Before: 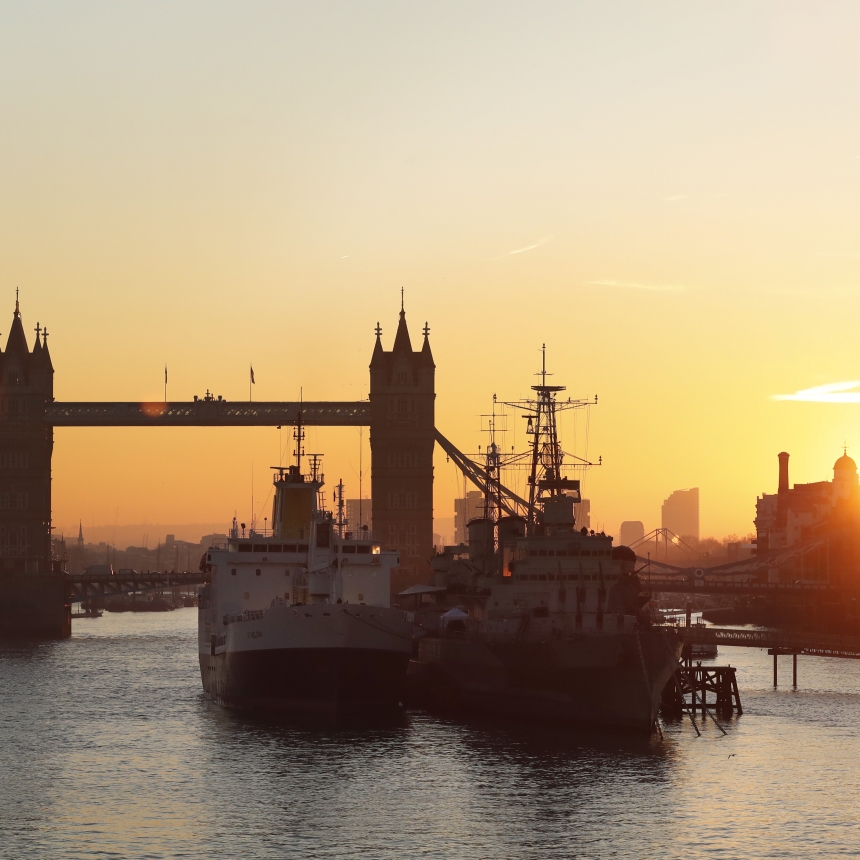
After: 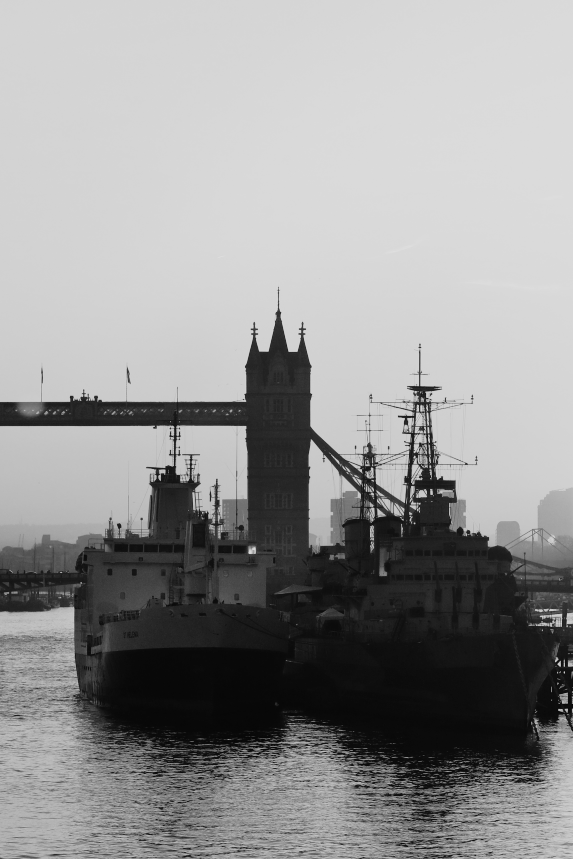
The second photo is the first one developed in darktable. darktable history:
tone curve: curves: ch0 [(0, 0.012) (0.144, 0.137) (0.326, 0.386) (0.489, 0.573) (0.656, 0.763) (0.849, 0.902) (1, 0.974)]; ch1 [(0, 0) (0.366, 0.367) (0.475, 0.453) (0.487, 0.501) (0.519, 0.527) (0.544, 0.579) (0.562, 0.619) (0.622, 0.694) (1, 1)]; ch2 [(0, 0) (0.333, 0.346) (0.375, 0.375) (0.424, 0.43) (0.476, 0.492) (0.502, 0.503) (0.533, 0.541) (0.572, 0.615) (0.605, 0.656) (0.641, 0.709) (1, 1)], color space Lab, independent channels, preserve colors none
monochrome: on, module defaults
filmic rgb: black relative exposure -7.65 EV, white relative exposure 4.56 EV, hardness 3.61
crop and rotate: left 14.436%, right 18.898%
